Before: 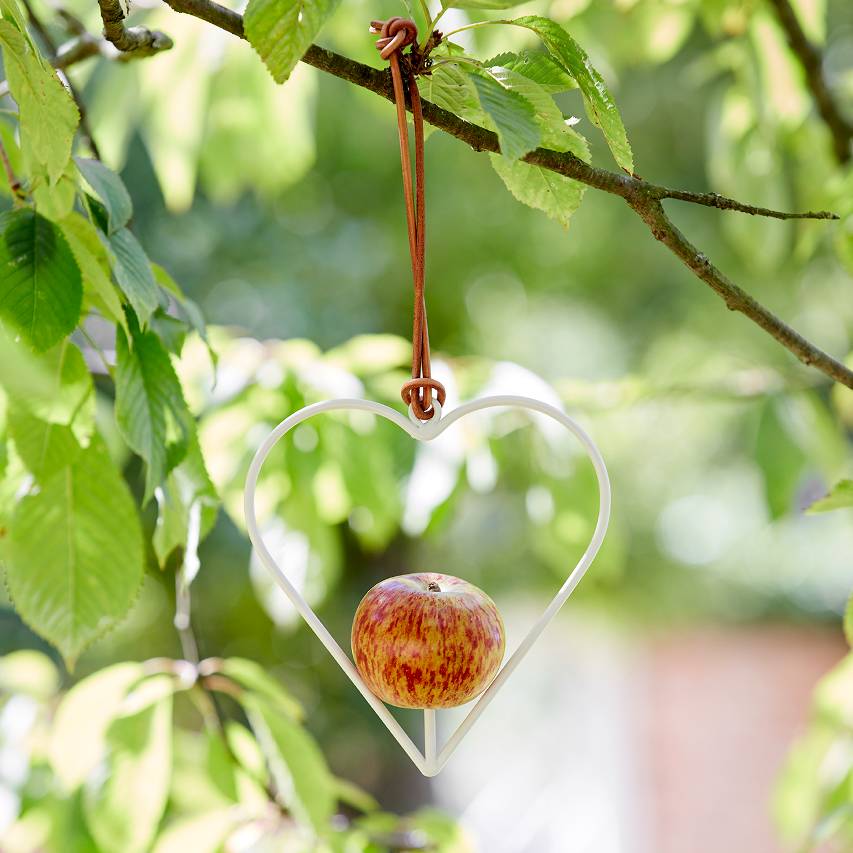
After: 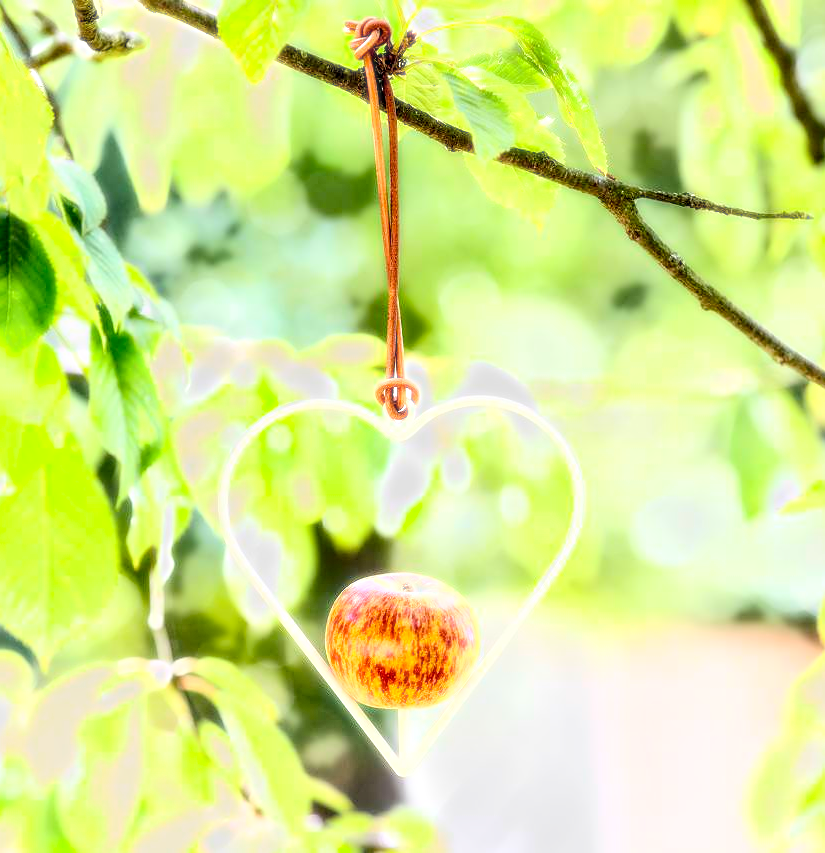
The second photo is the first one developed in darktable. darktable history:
color balance: output saturation 110%
exposure: black level correction 0, exposure 0.7 EV, compensate exposure bias true, compensate highlight preservation false
sharpen: on, module defaults
bloom: size 0%, threshold 54.82%, strength 8.31%
crop and rotate: left 3.238%
local contrast: detail 150%
